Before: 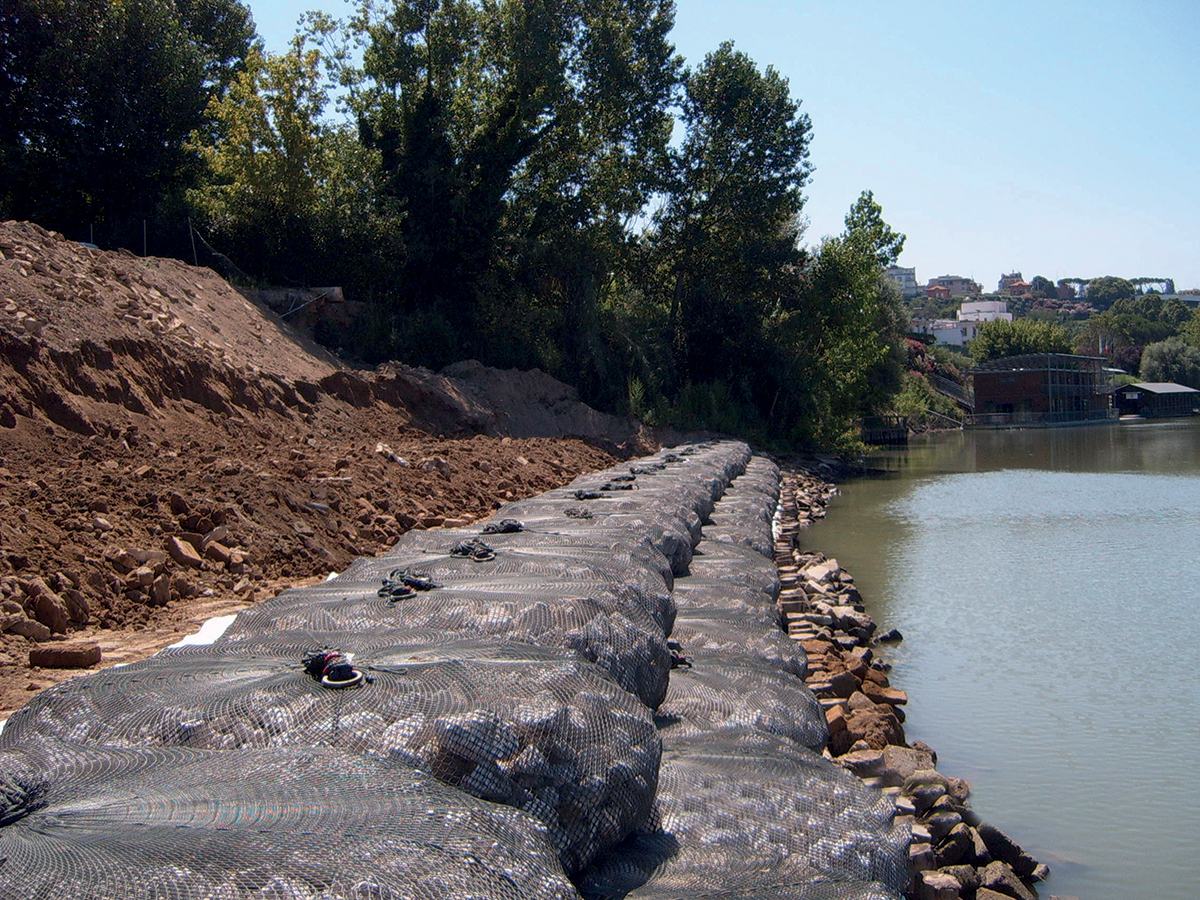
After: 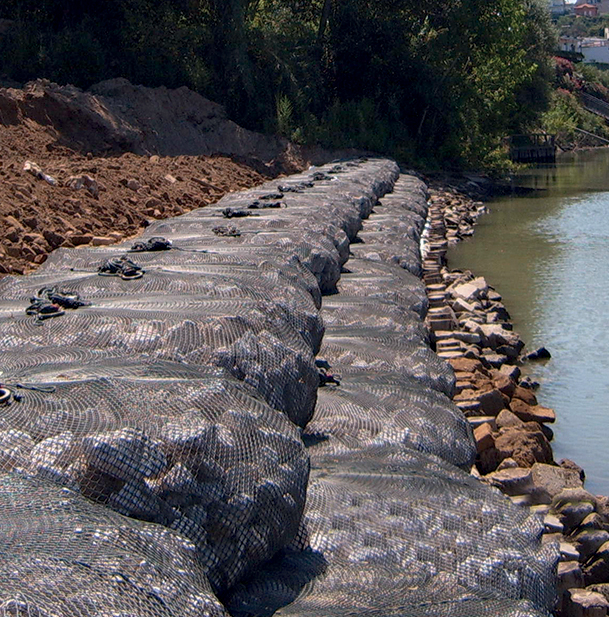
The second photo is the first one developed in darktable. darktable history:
crop and rotate: left 29.346%, top 31.387%, right 19.855%
haze removal: compatibility mode true, adaptive false
